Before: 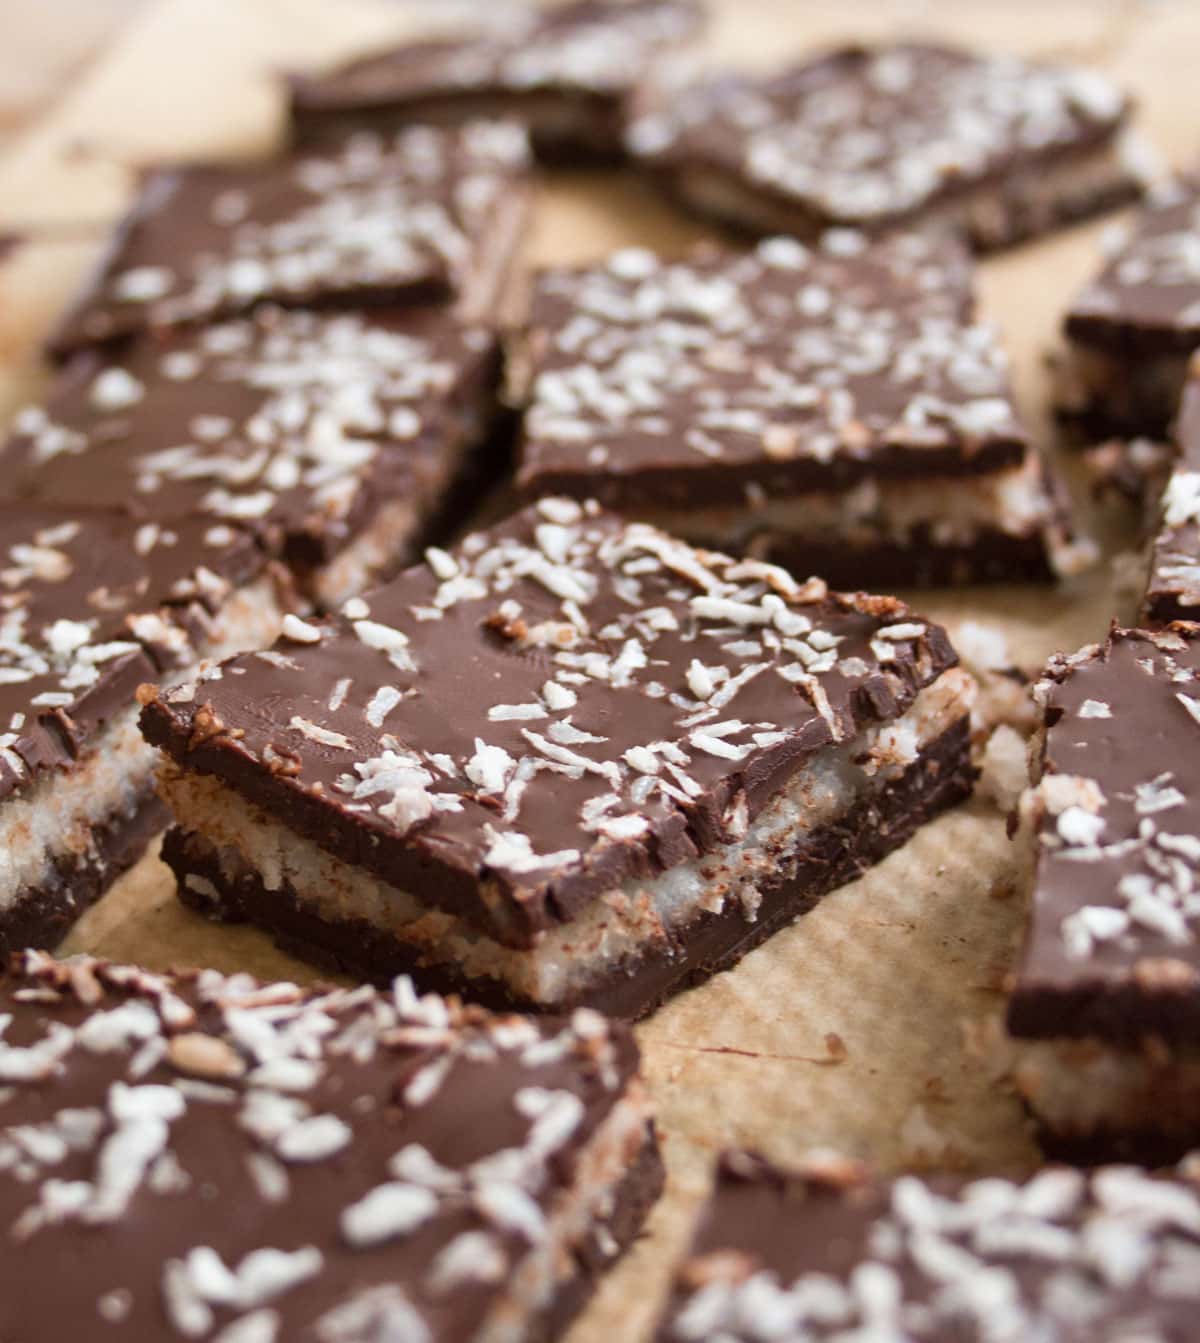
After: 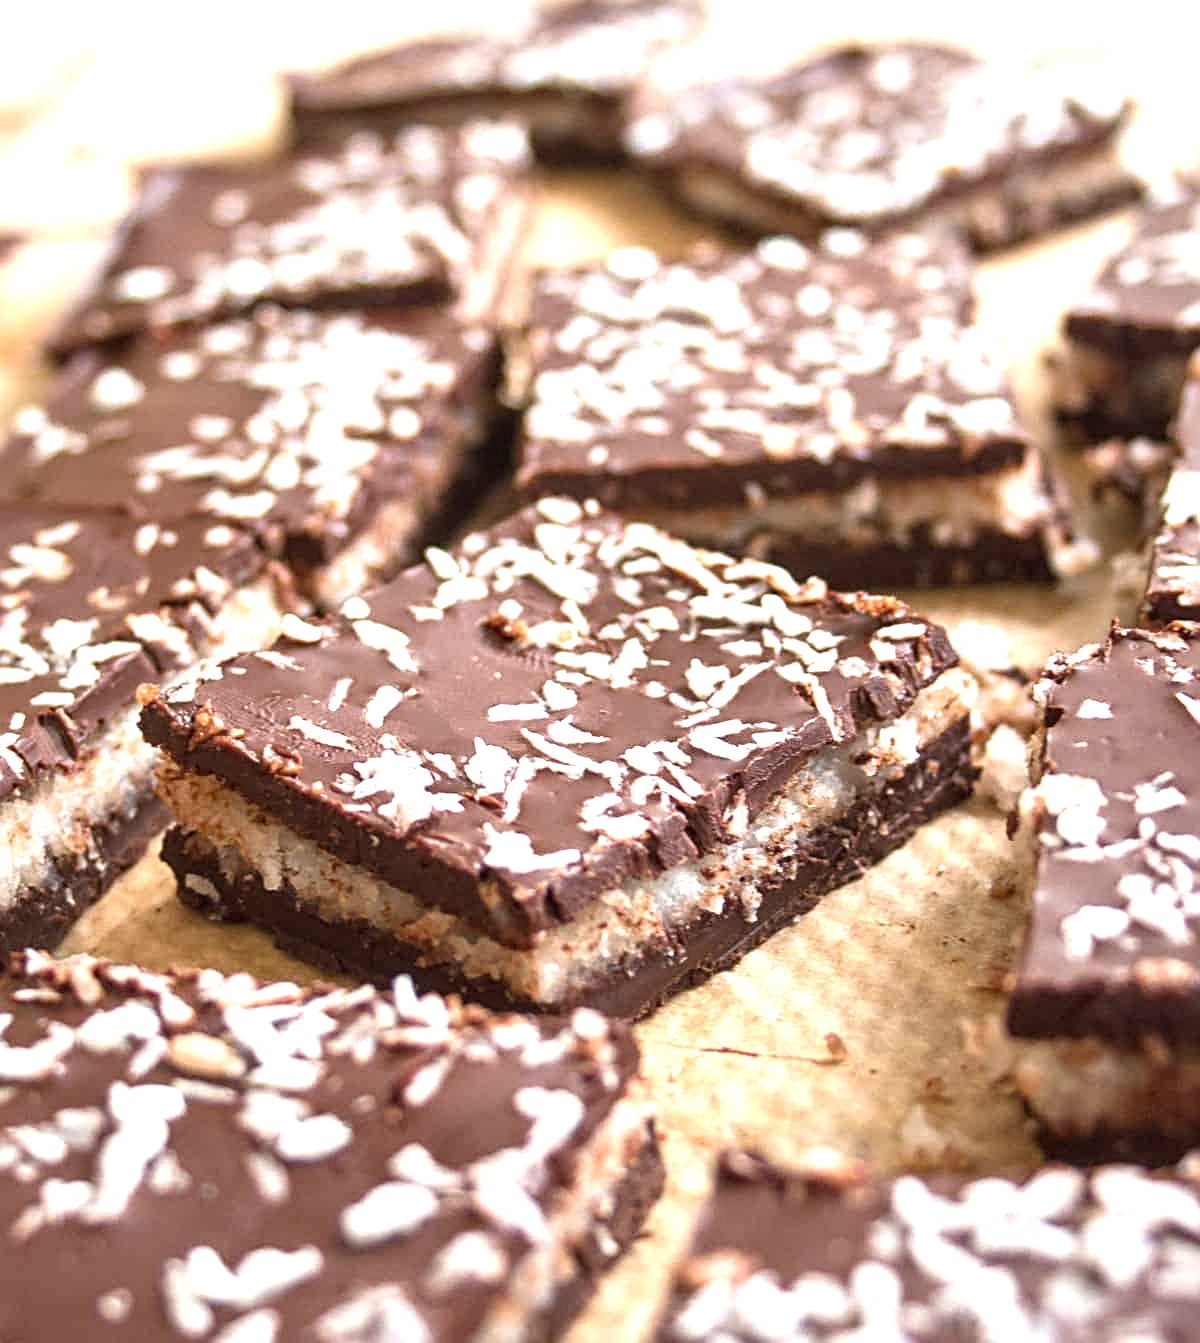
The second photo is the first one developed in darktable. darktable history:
exposure: black level correction 0, exposure 1.1 EV, compensate exposure bias true, compensate highlight preservation false
local contrast: on, module defaults
sharpen: radius 2.767
